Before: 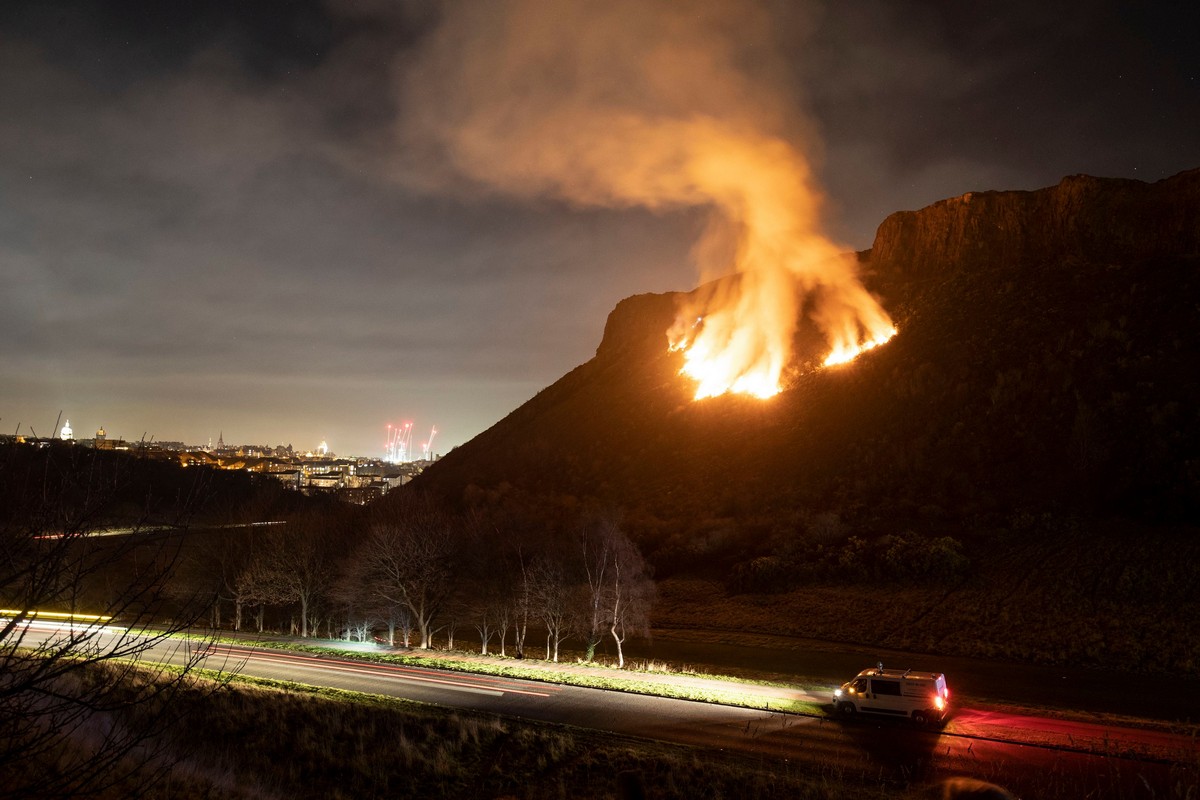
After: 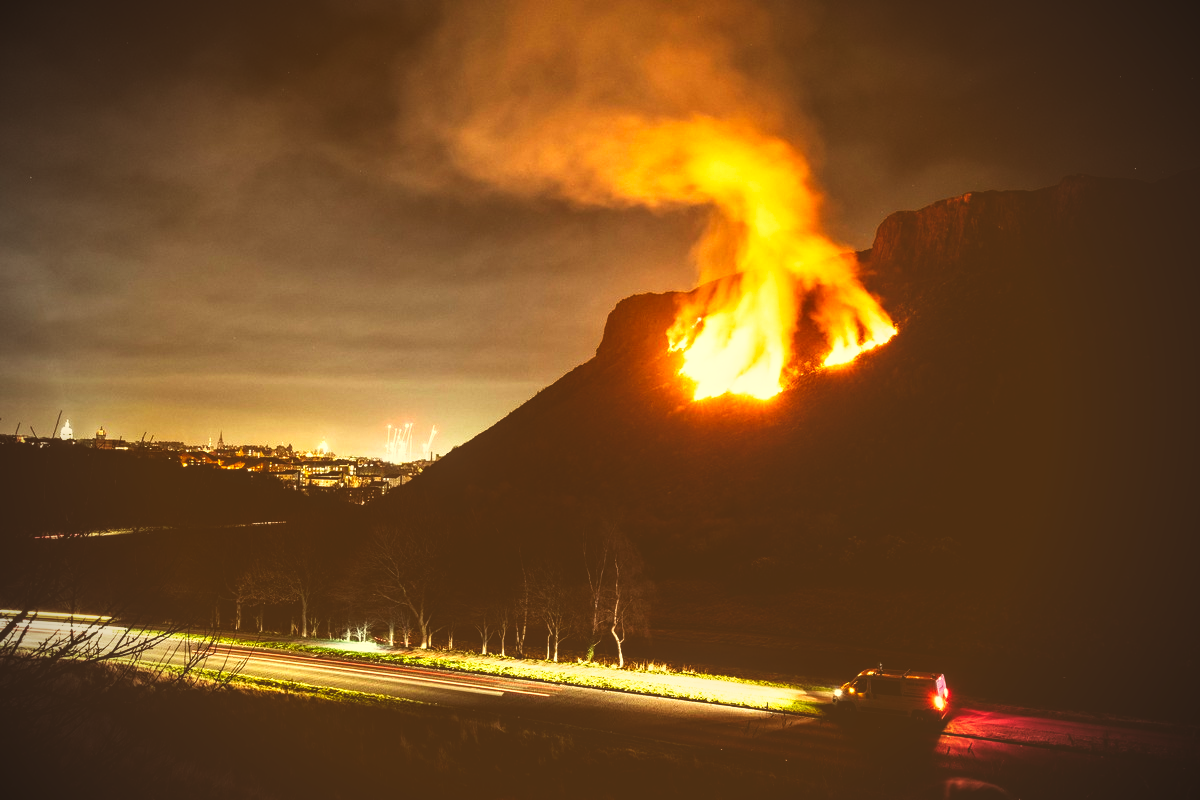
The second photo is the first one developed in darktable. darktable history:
vignetting: fall-off start 75.11%, brightness -0.688, width/height ratio 1.077
local contrast: on, module defaults
base curve: curves: ch0 [(0, 0.036) (0.007, 0.037) (0.604, 0.887) (1, 1)], preserve colors none
color correction: highlights a* 1.06, highlights b* 24.6, shadows a* 15.97, shadows b* 24.11
